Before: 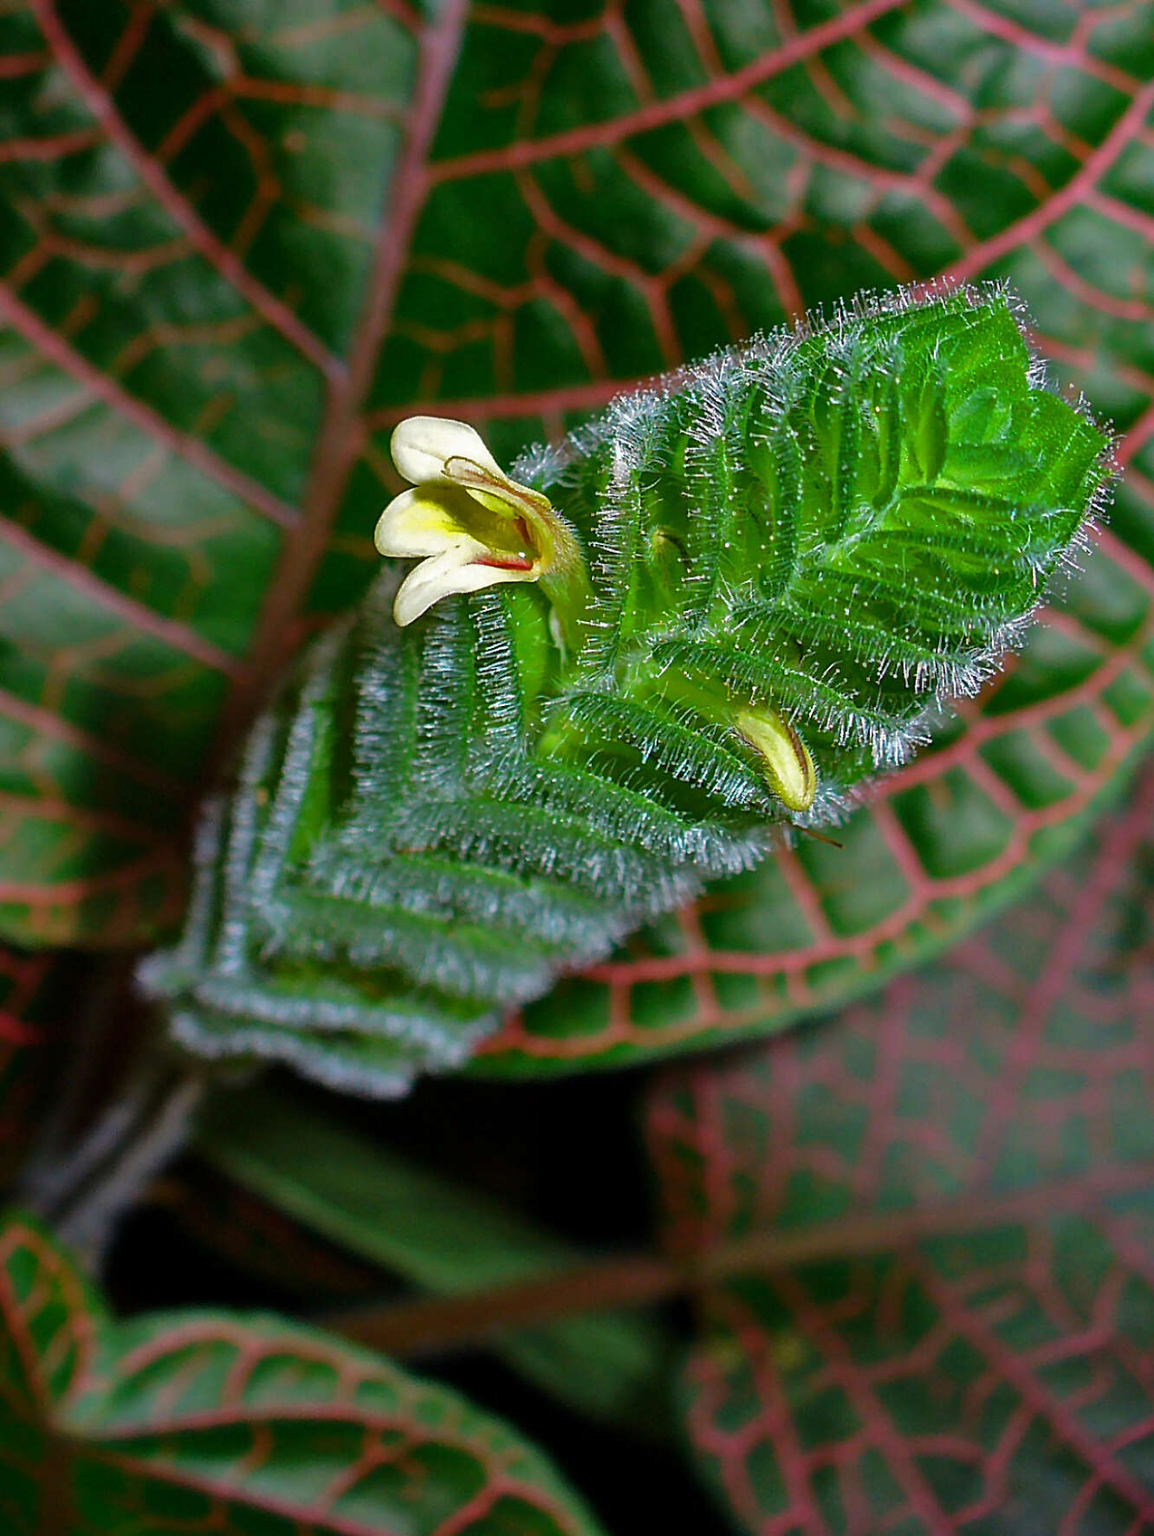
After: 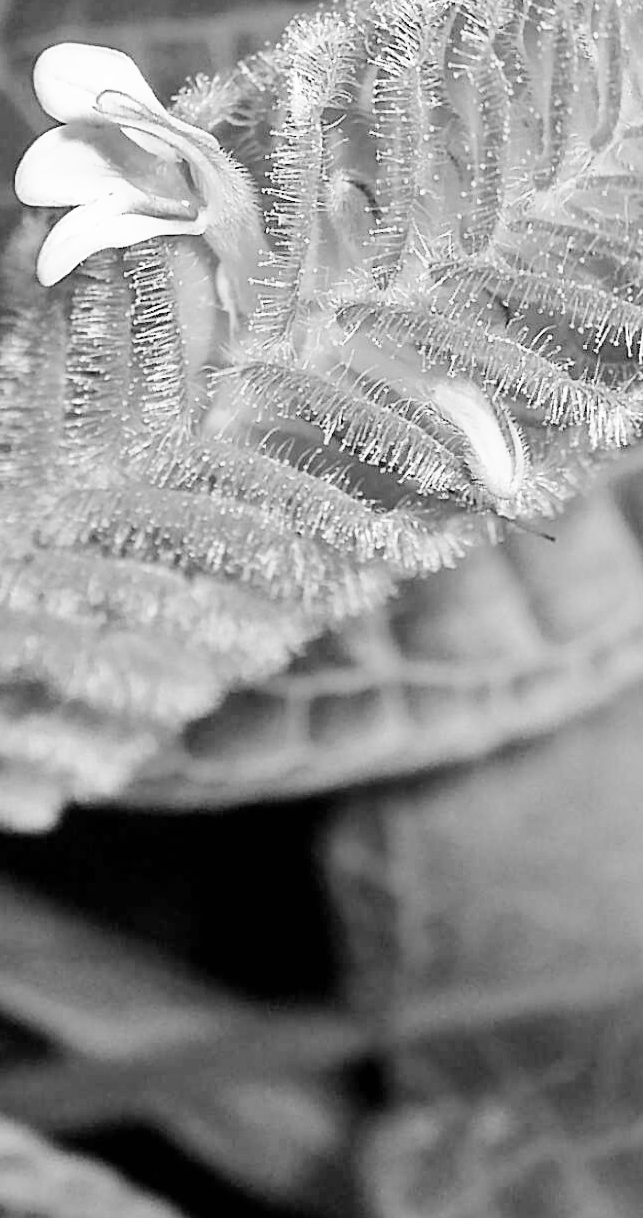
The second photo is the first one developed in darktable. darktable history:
exposure: black level correction 0, exposure 0.5 EV, compensate exposure bias true, compensate highlight preservation false
crop: left 31.379%, top 24.658%, right 20.326%, bottom 6.628%
filmic rgb: black relative exposure -7.65 EV, white relative exposure 4.56 EV, hardness 3.61
monochrome: on, module defaults
